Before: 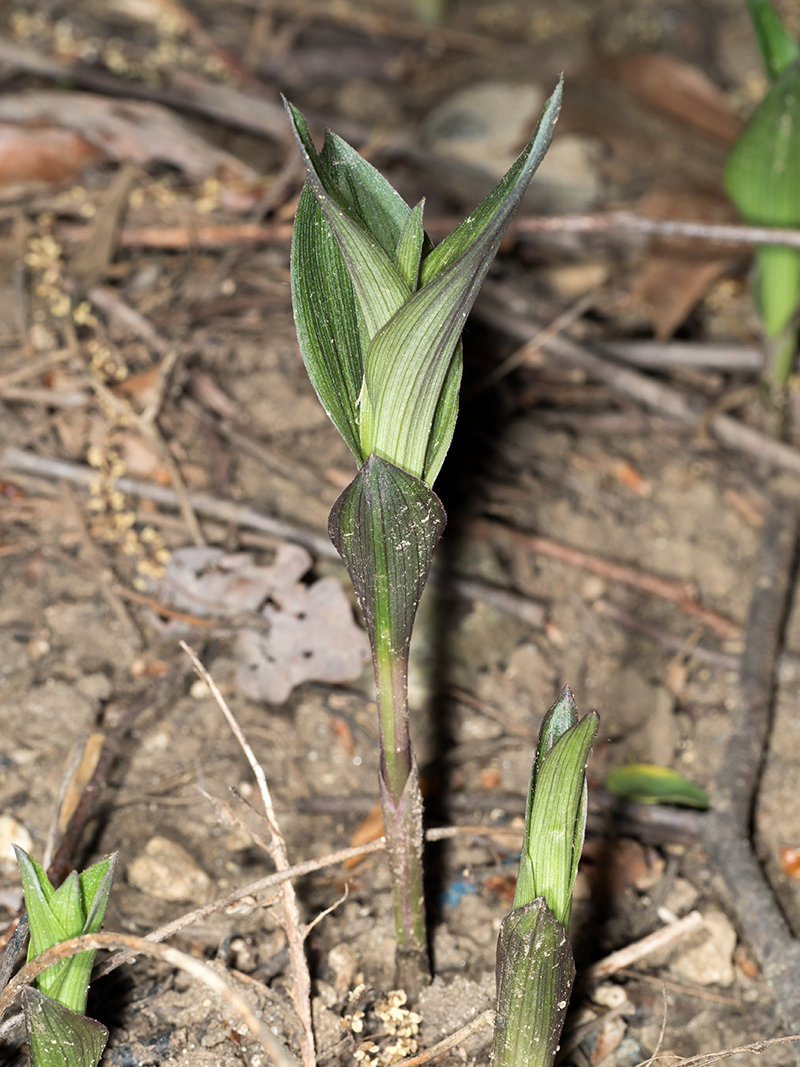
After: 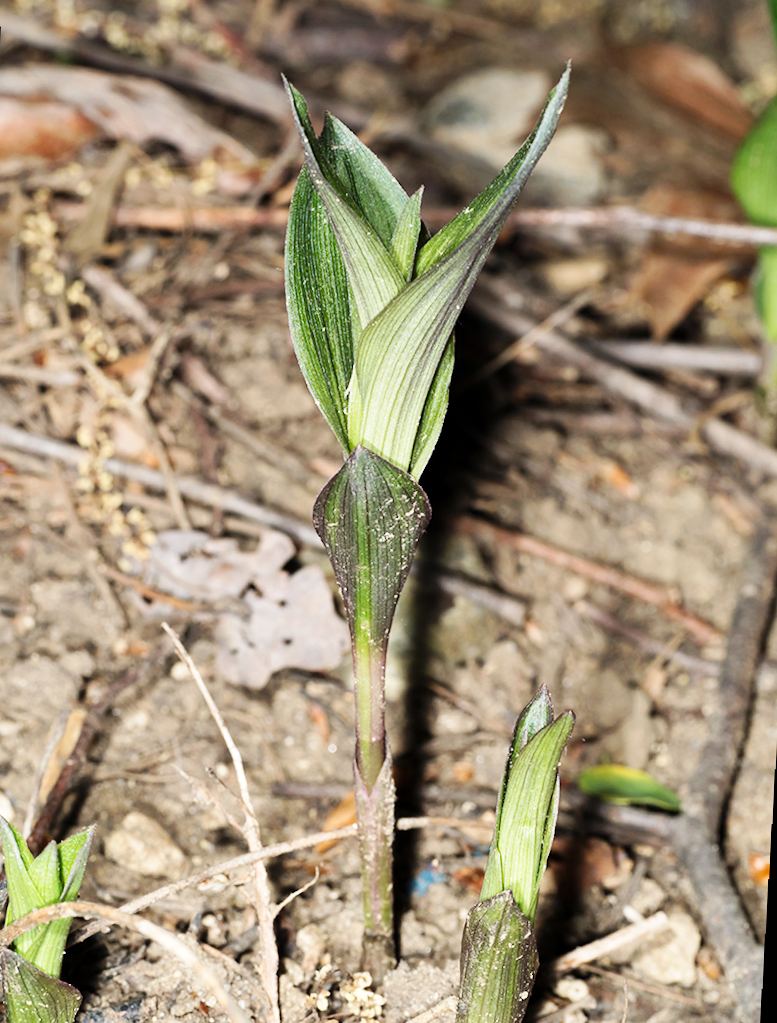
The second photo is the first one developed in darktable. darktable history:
base curve: curves: ch0 [(0, 0) (0.032, 0.025) (0.121, 0.166) (0.206, 0.329) (0.605, 0.79) (1, 1)], preserve colors none
crop and rotate: angle -2.38°
rotate and perspective: lens shift (vertical) 0.048, lens shift (horizontal) -0.024, automatic cropping off
